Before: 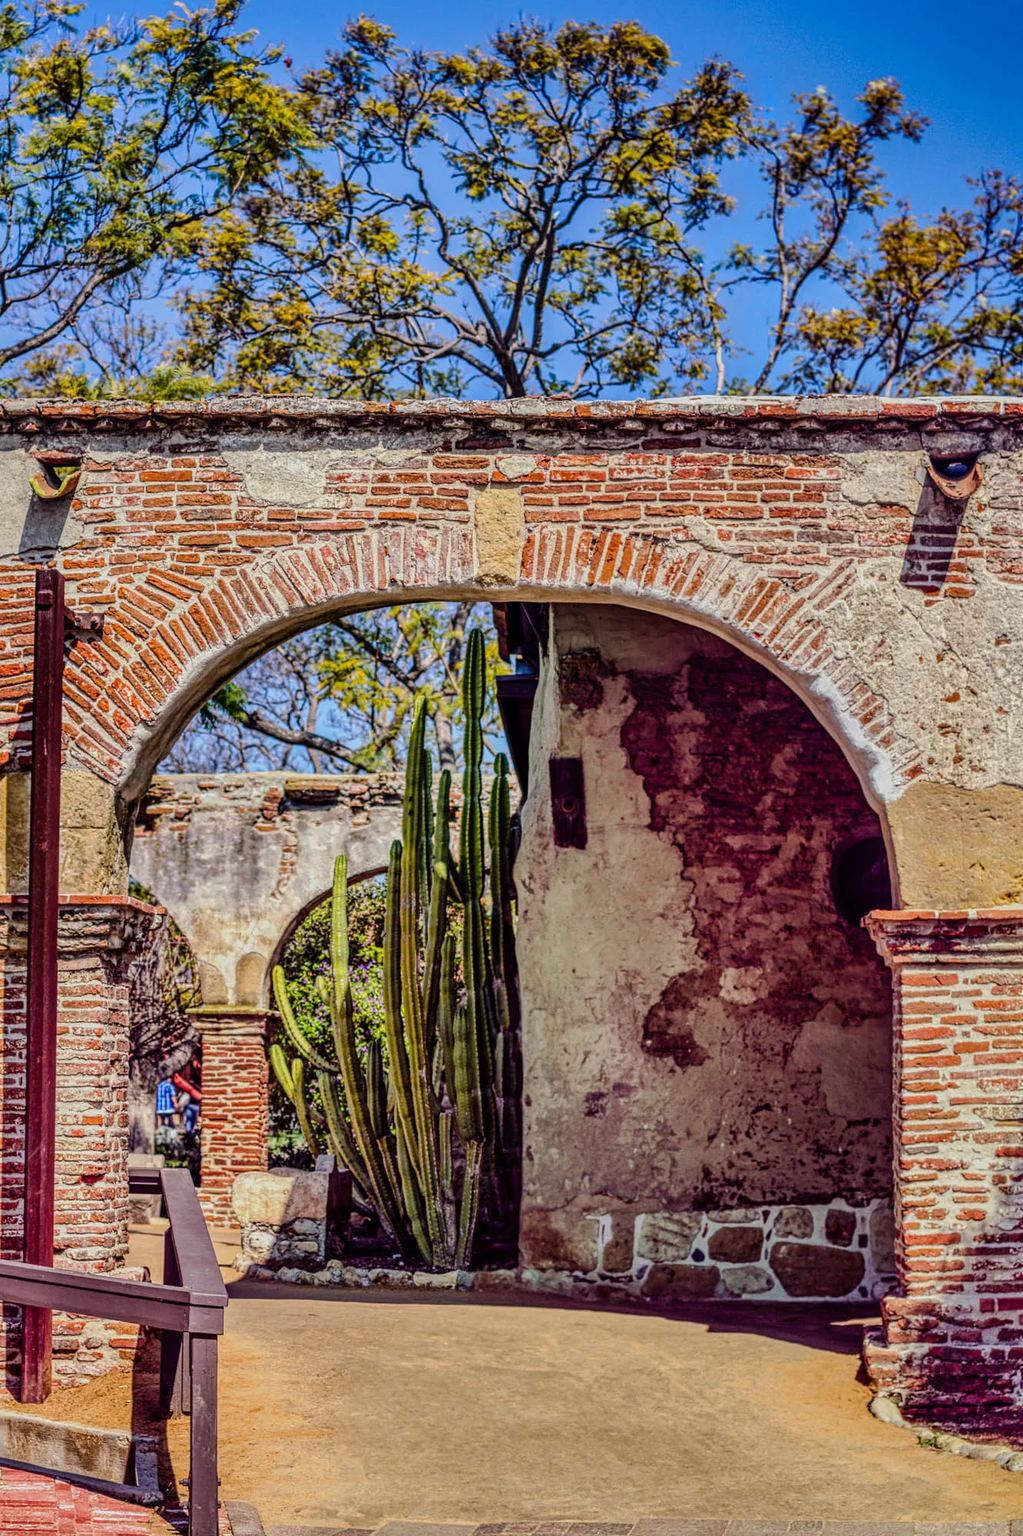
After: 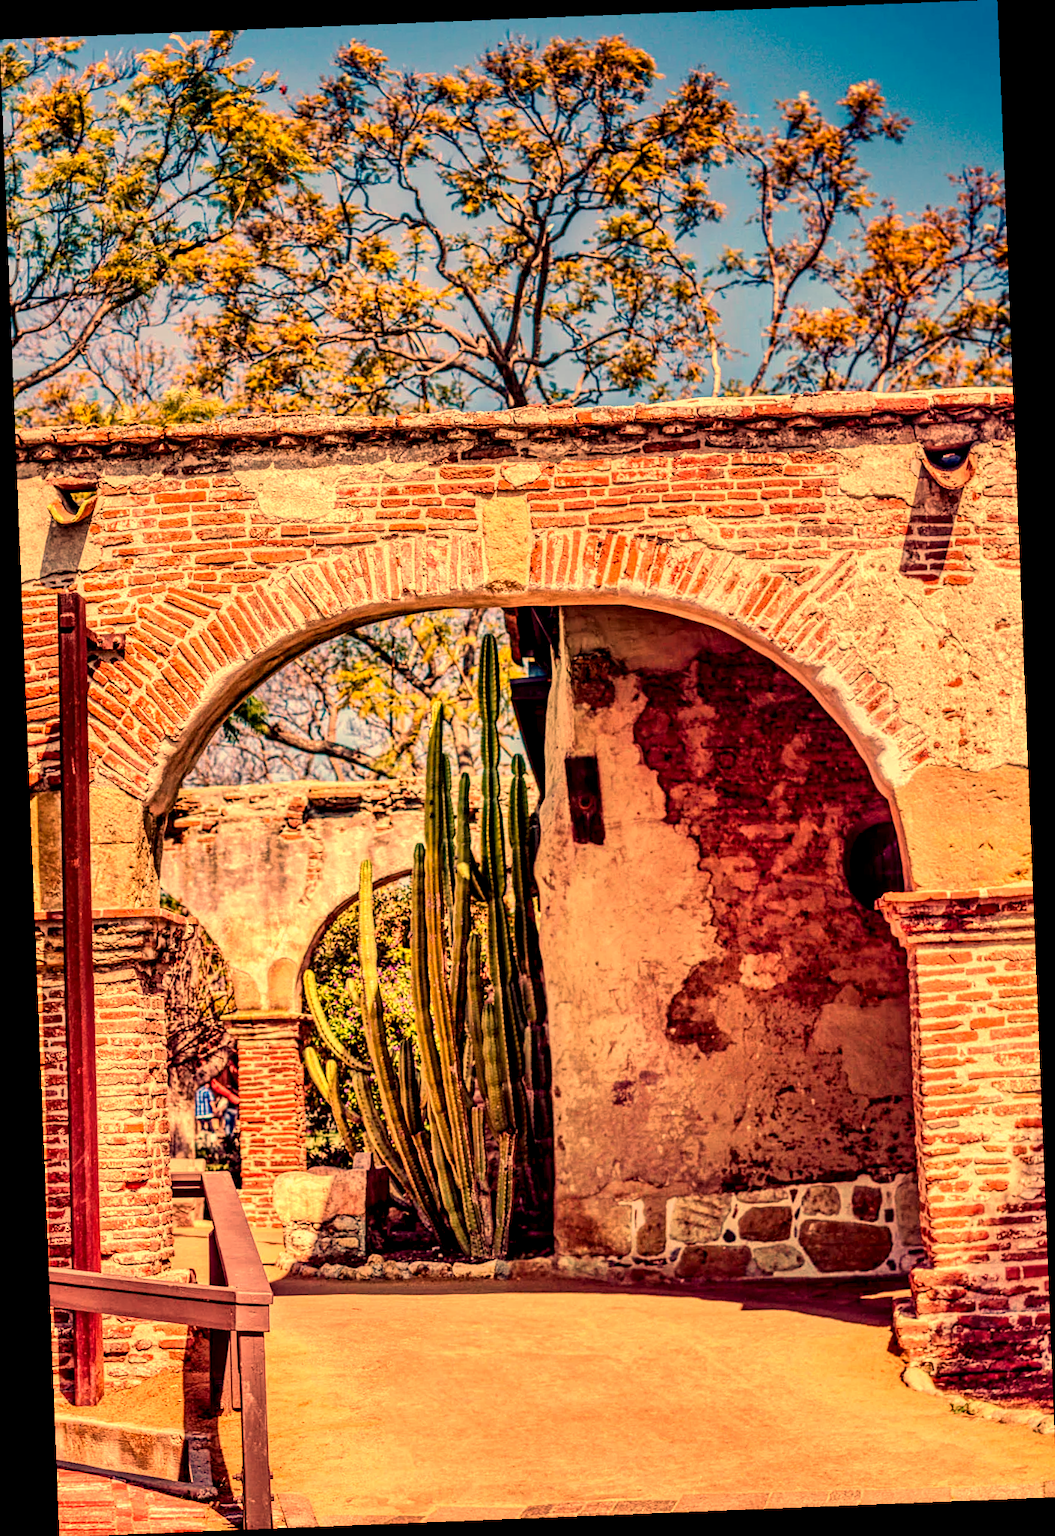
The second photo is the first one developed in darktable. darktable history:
exposure: black level correction 0.005, exposure 0.417 EV, compensate highlight preservation false
rotate and perspective: rotation -2.29°, automatic cropping off
white balance: red 1.467, blue 0.684
